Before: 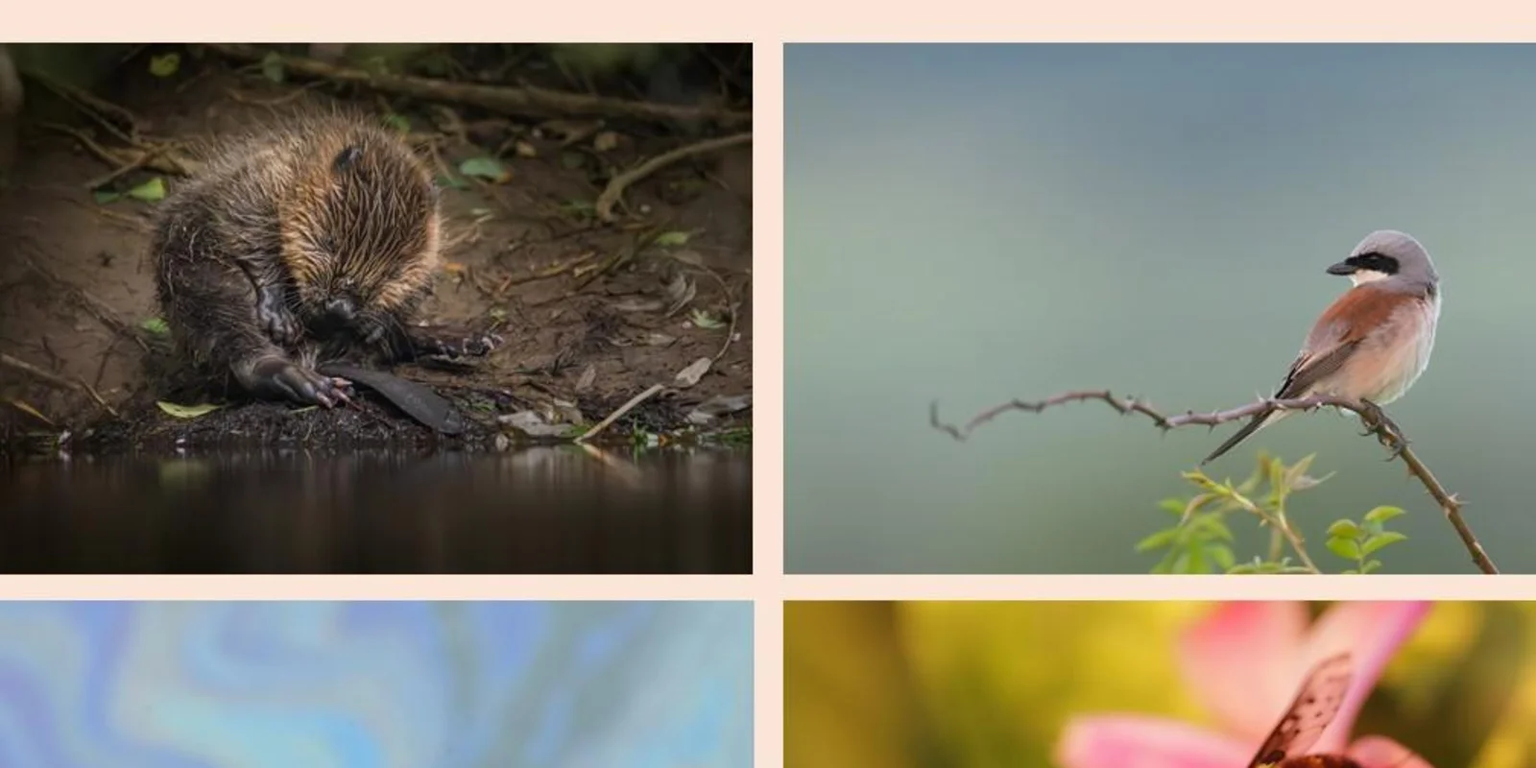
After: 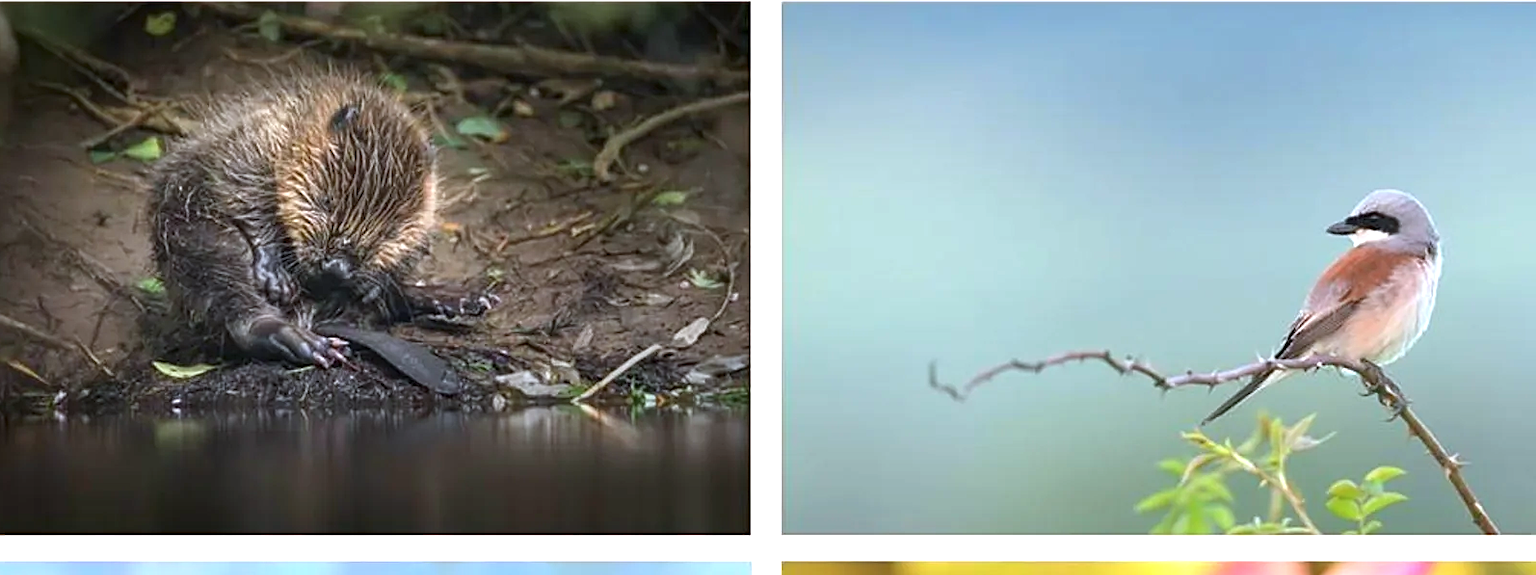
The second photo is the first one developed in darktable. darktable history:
crop: left 0.341%, top 5.495%, bottom 19.798%
sharpen: on, module defaults
exposure: black level correction 0, exposure 0.855 EV, compensate highlight preservation false
color calibration: illuminant custom, x 0.368, y 0.373, temperature 4338.31 K
